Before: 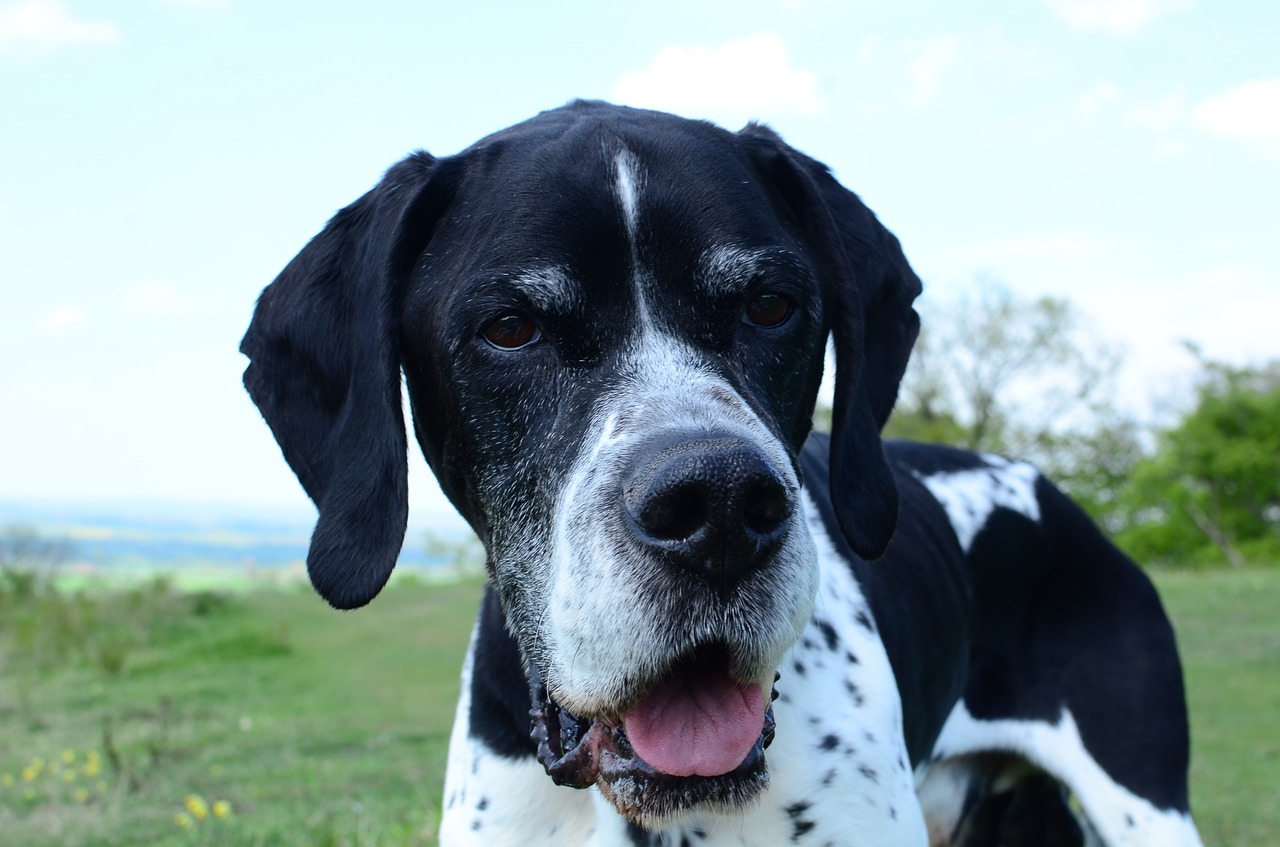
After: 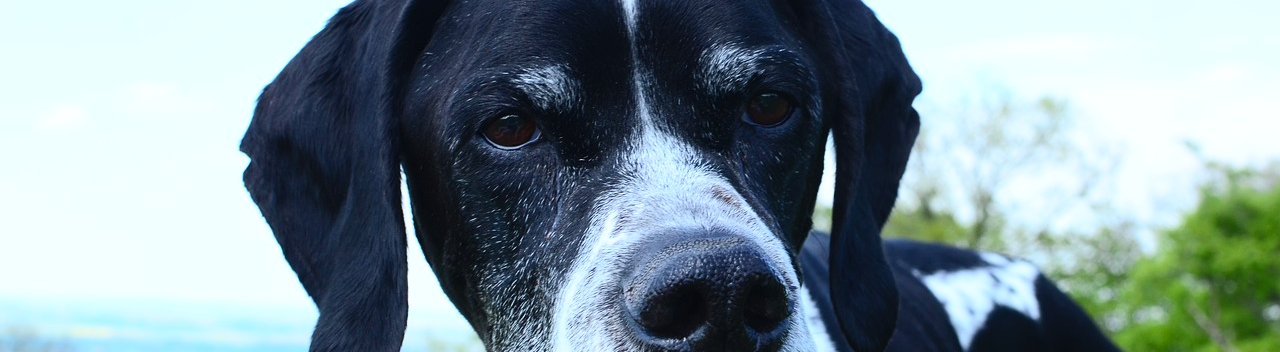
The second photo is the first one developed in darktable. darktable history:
crop and rotate: top 23.821%, bottom 34.557%
contrast brightness saturation: contrast 0.204, brightness 0.168, saturation 0.215
